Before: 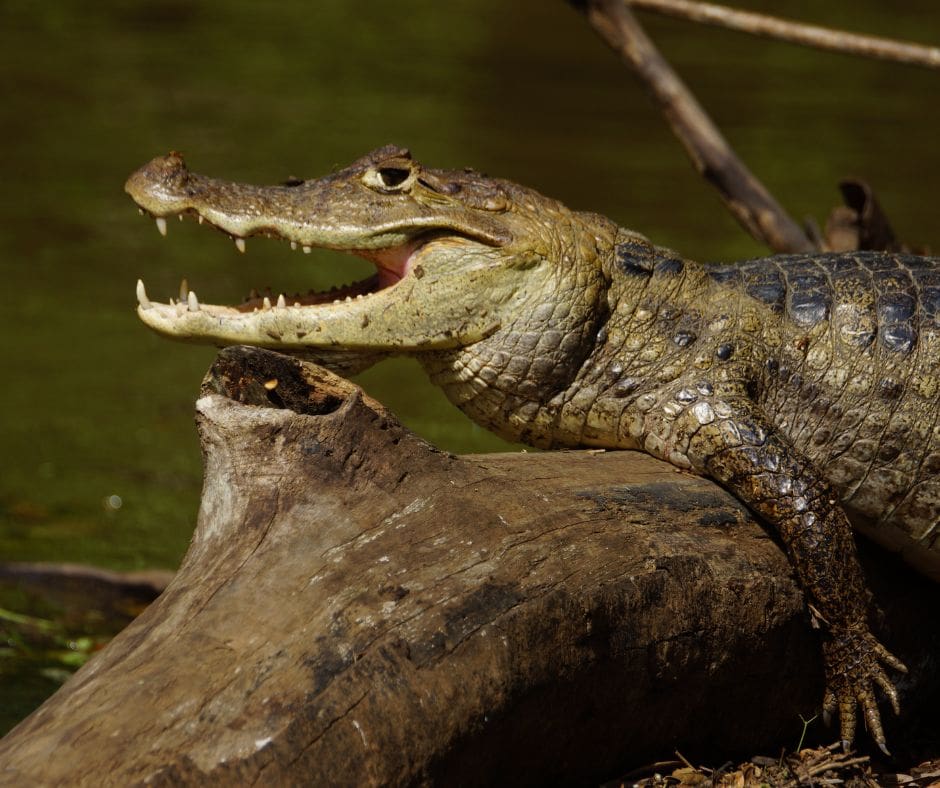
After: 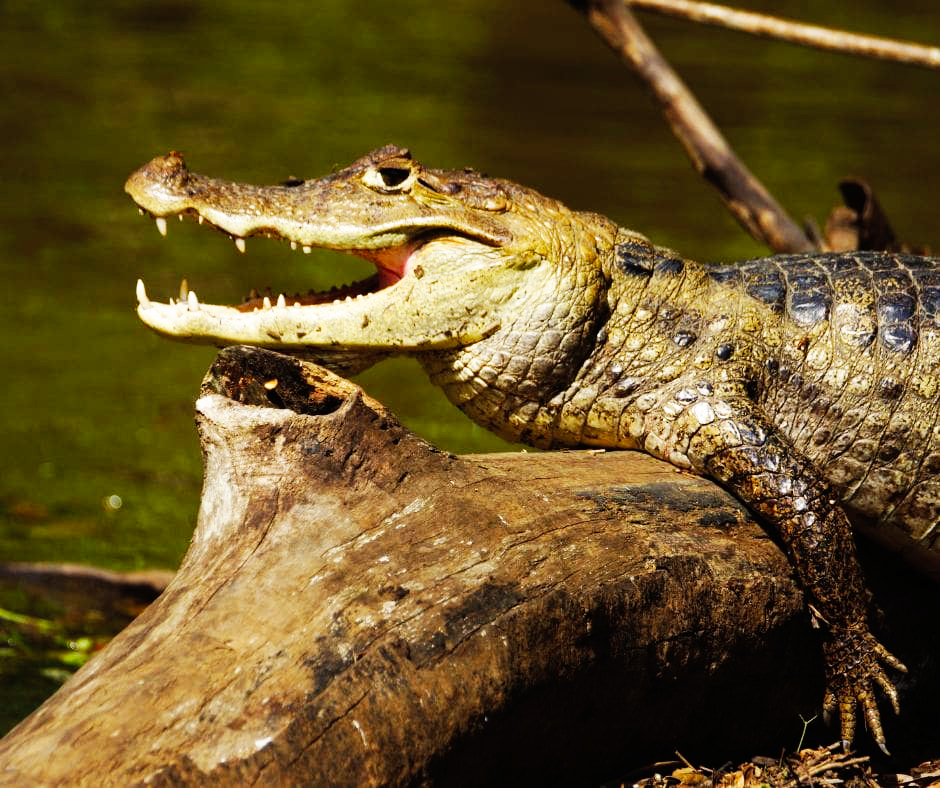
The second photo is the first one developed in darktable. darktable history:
base curve: curves: ch0 [(0, 0) (0.007, 0.004) (0.027, 0.03) (0.046, 0.07) (0.207, 0.54) (0.442, 0.872) (0.673, 0.972) (1, 1)], preserve colors none
shadows and highlights: shadows 25, highlights -25
